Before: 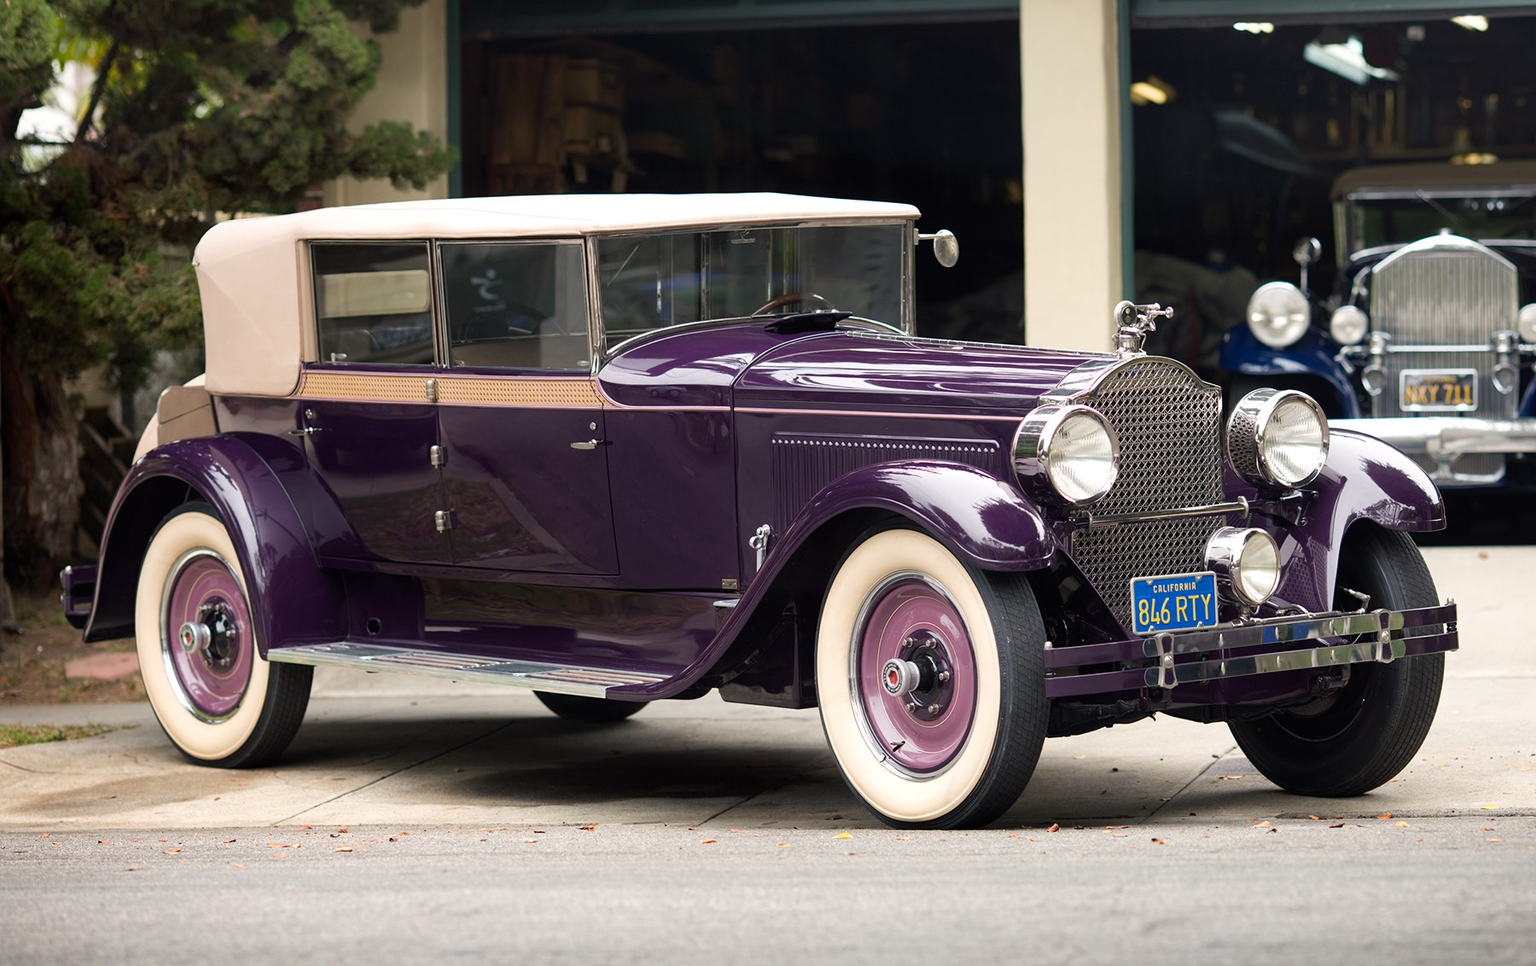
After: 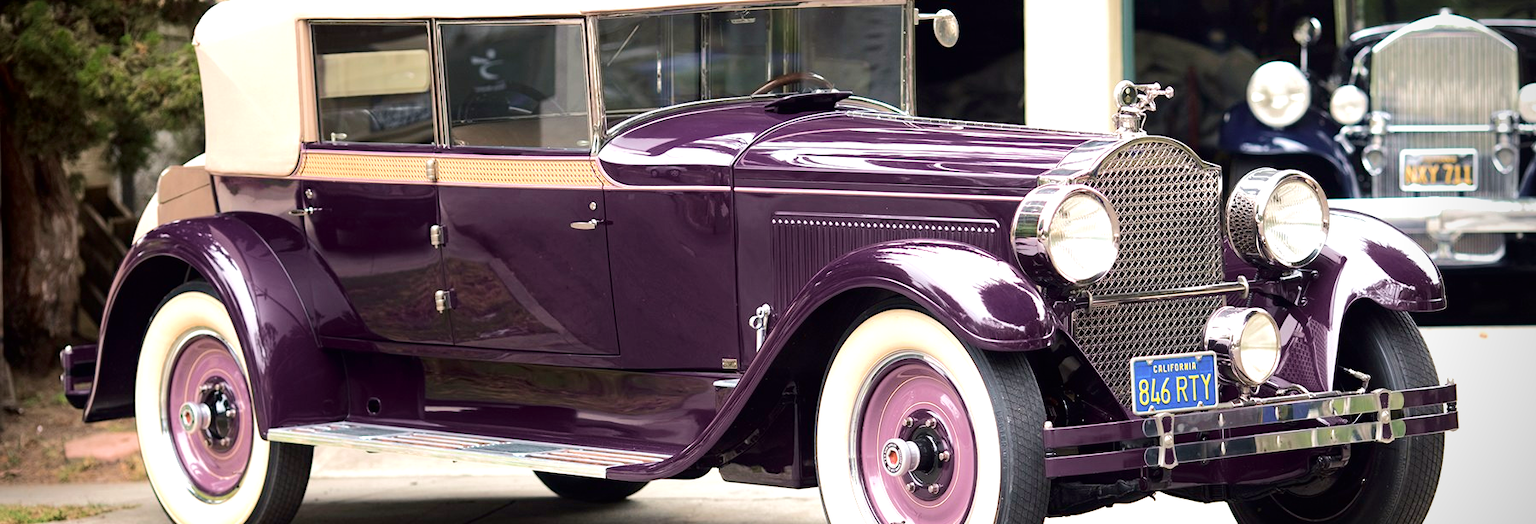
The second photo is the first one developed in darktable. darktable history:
crop and rotate: top 22.822%, bottom 22.783%
exposure: black level correction 0, exposure 0.889 EV, compensate highlight preservation false
velvia: on, module defaults
vignetting: fall-off start 88.99%, fall-off radius 43.51%, brightness -0.577, saturation -0.249, center (-0.067, -0.31), width/height ratio 1.159
tone curve: curves: ch0 [(0, 0) (0.052, 0.018) (0.236, 0.207) (0.41, 0.417) (0.485, 0.518) (0.54, 0.584) (0.625, 0.666) (0.845, 0.828) (0.994, 0.964)]; ch1 [(0, 0.055) (0.15, 0.117) (0.317, 0.34) (0.382, 0.408) (0.434, 0.441) (0.472, 0.479) (0.498, 0.501) (0.557, 0.558) (0.616, 0.59) (0.739, 0.7) (0.873, 0.857) (1, 0.928)]; ch2 [(0, 0) (0.352, 0.403) (0.447, 0.466) (0.482, 0.482) (0.528, 0.526) (0.586, 0.577) (0.618, 0.621) (0.785, 0.747) (1, 1)], color space Lab, independent channels, preserve colors none
